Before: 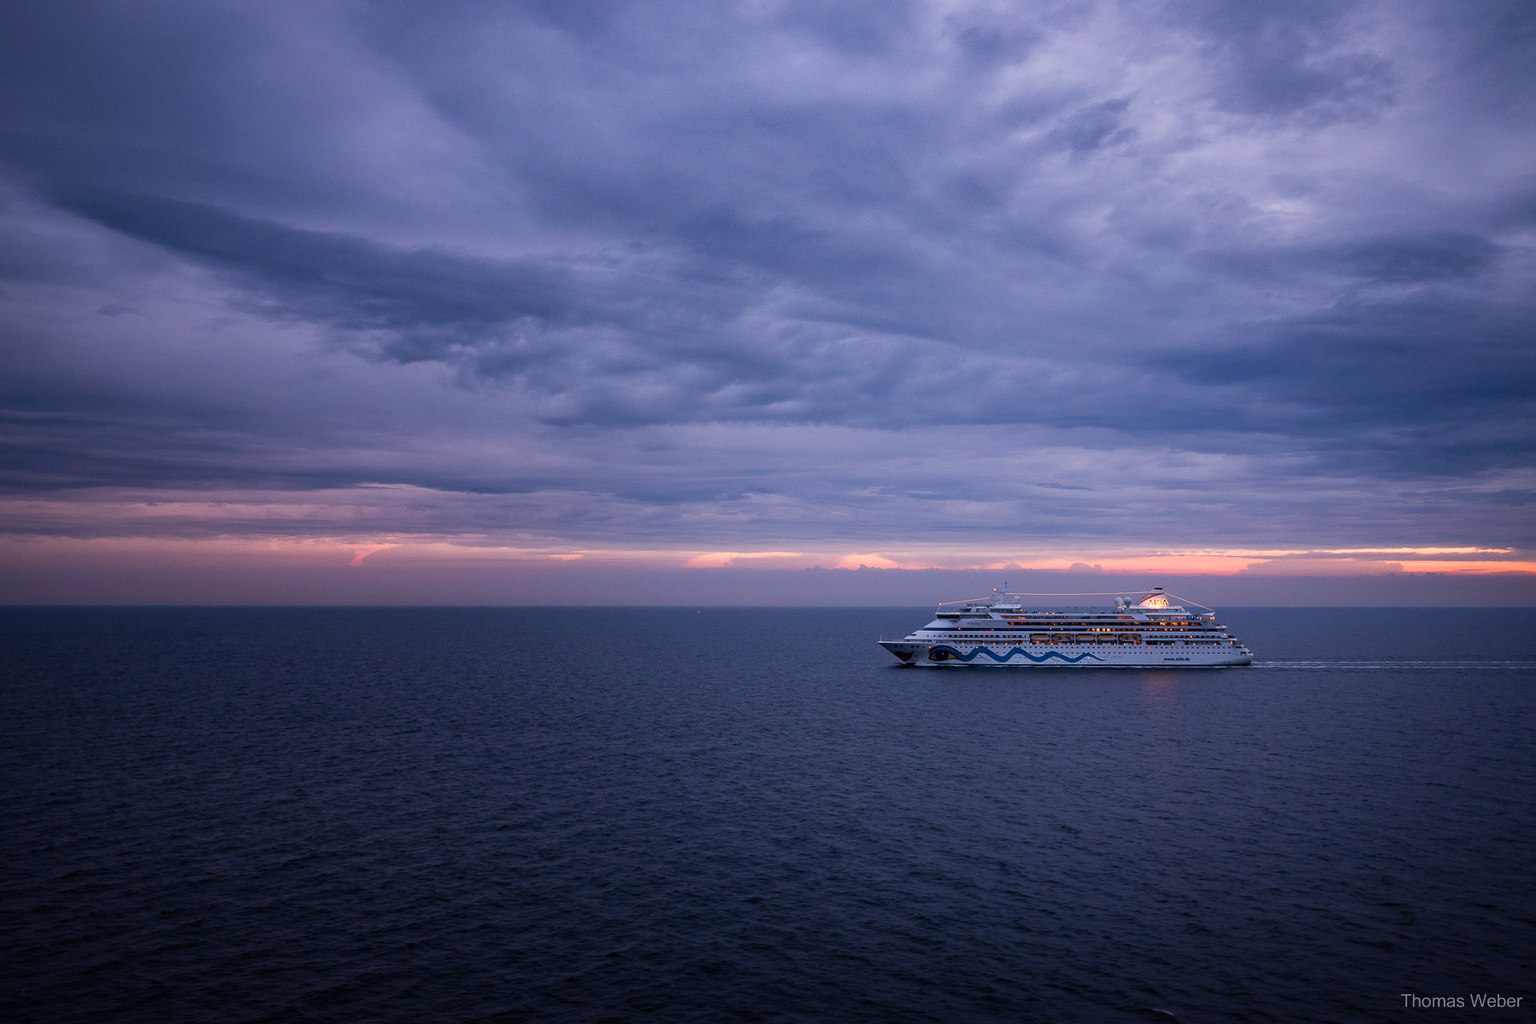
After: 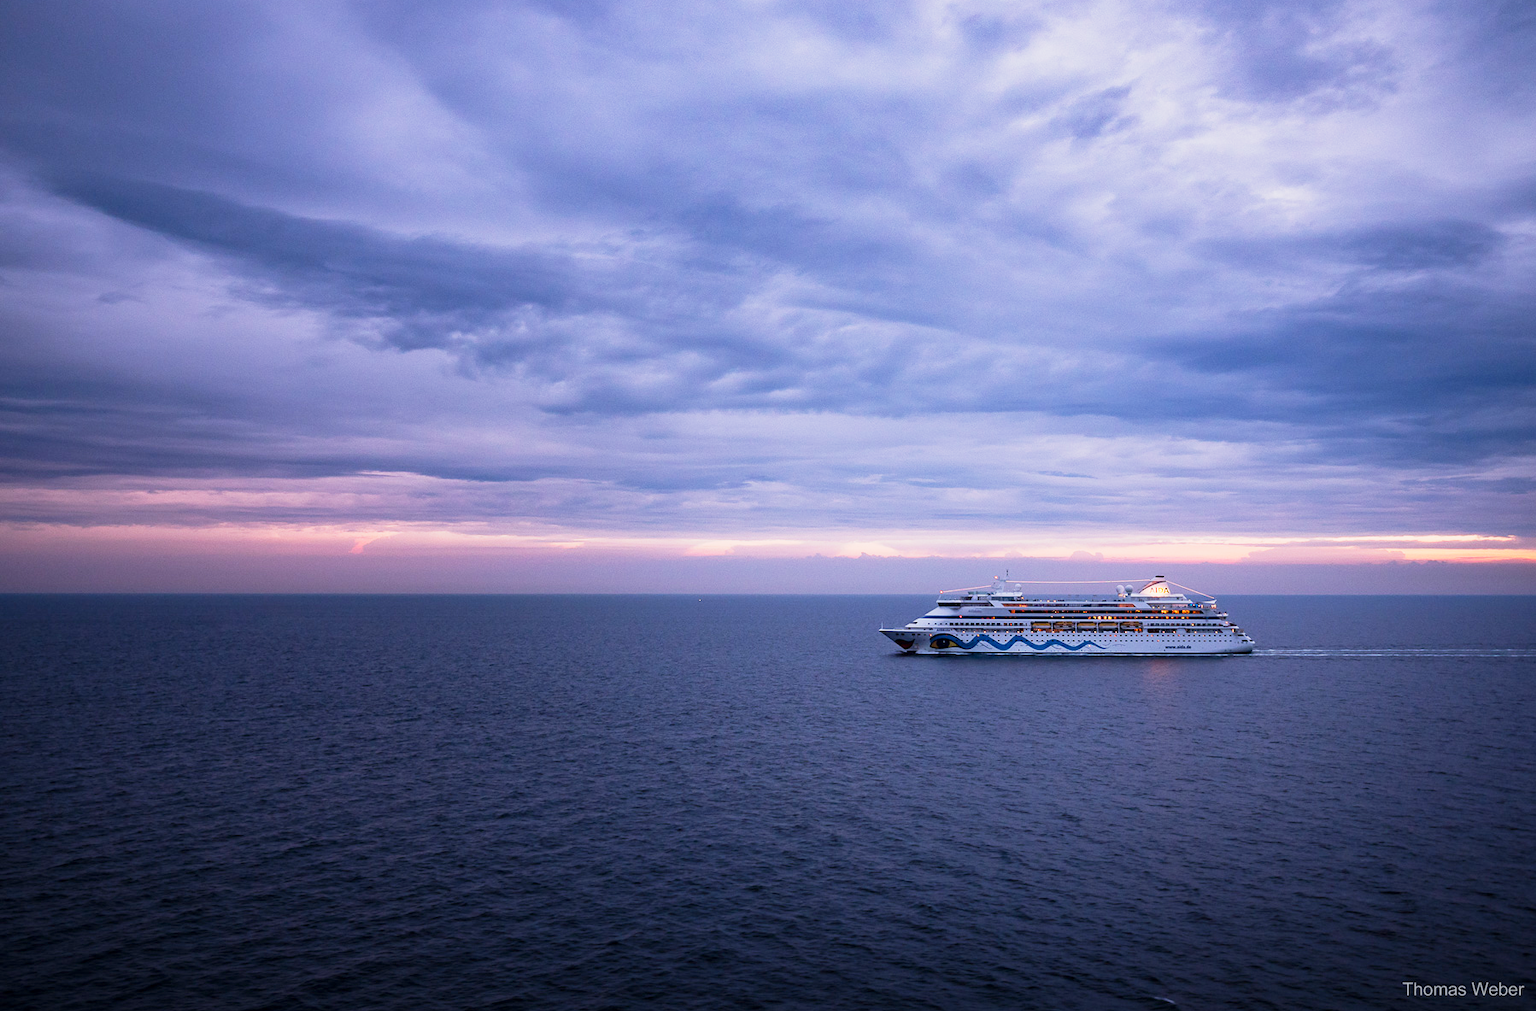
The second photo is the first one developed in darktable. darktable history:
base curve: curves: ch0 [(0, 0) (0.088, 0.125) (0.176, 0.251) (0.354, 0.501) (0.613, 0.749) (1, 0.877)], preserve colors none
crop: top 1.312%, right 0.08%
exposure: black level correction 0.001, exposure 0.498 EV, compensate exposure bias true, compensate highlight preservation false
